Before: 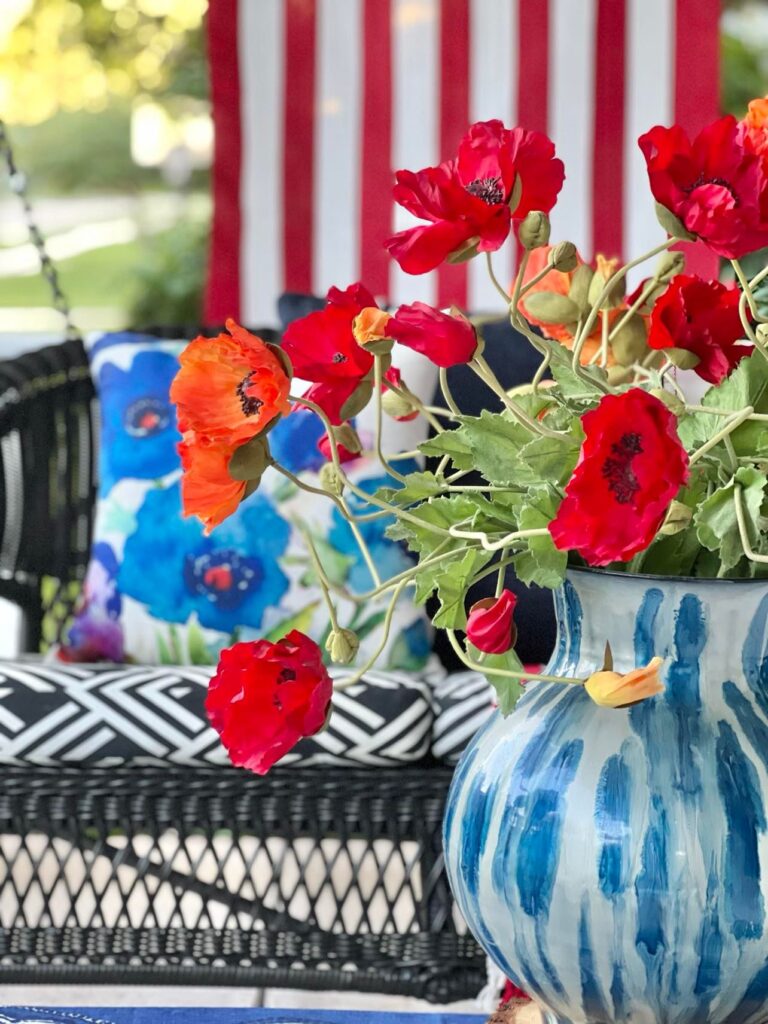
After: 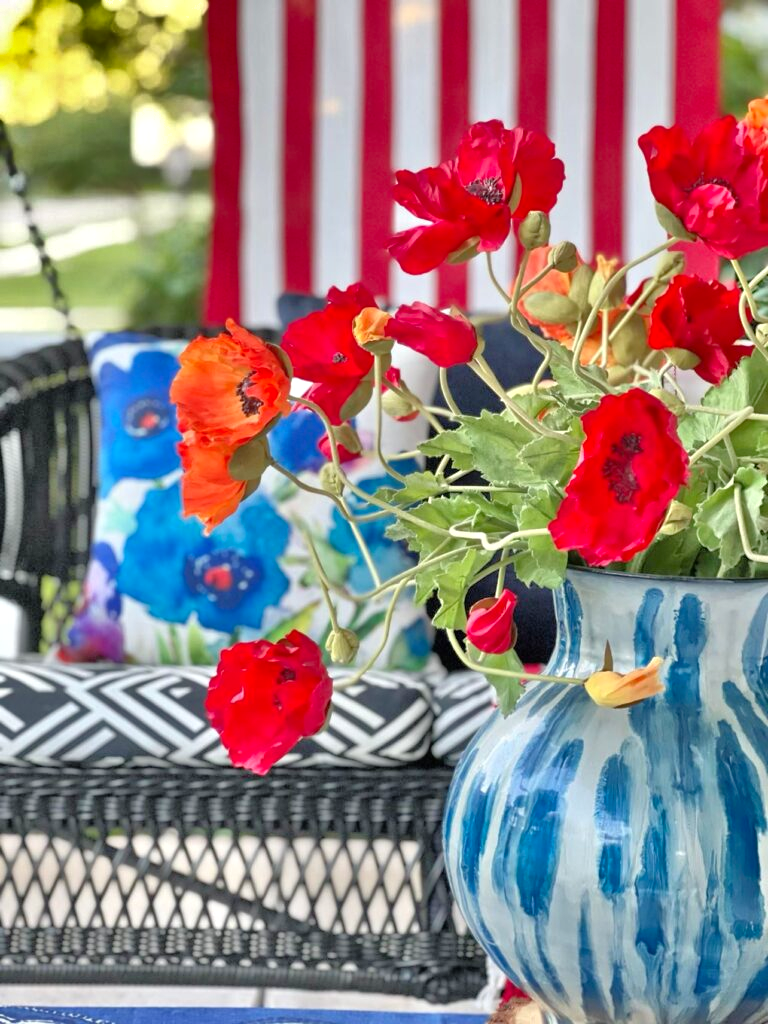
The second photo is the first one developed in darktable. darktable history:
tone equalizer: -7 EV 0.15 EV, -6 EV 0.6 EV, -5 EV 1.15 EV, -4 EV 1.33 EV, -3 EV 1.15 EV, -2 EV 0.6 EV, -1 EV 0.15 EV, mask exposure compensation -0.5 EV
shadows and highlights: white point adjustment 0.1, highlights -70, soften with gaussian
